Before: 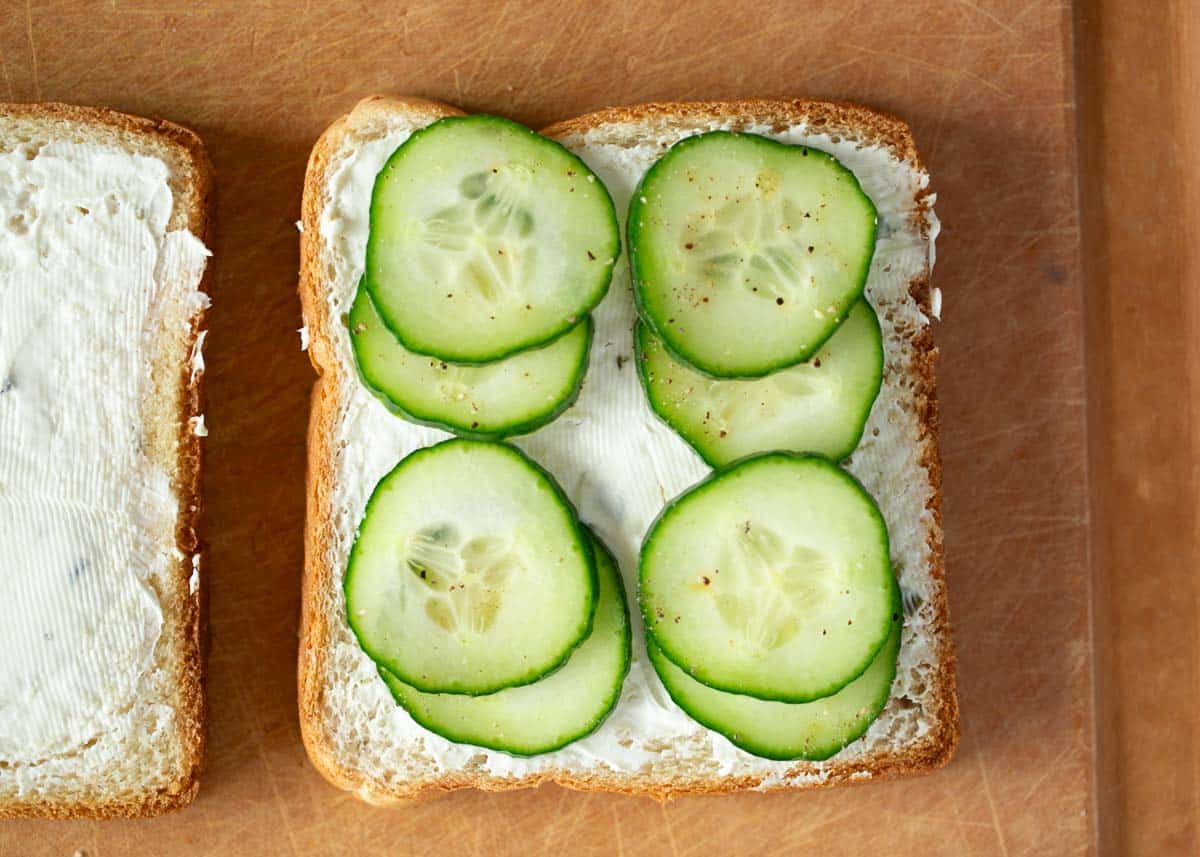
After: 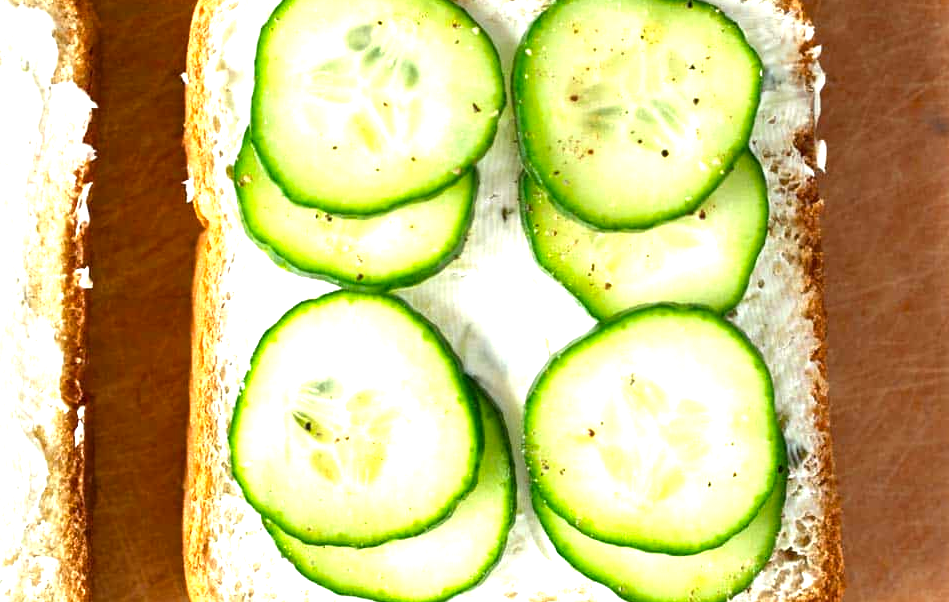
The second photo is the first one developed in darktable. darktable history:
color balance rgb: perceptual saturation grading › global saturation -0.017%, perceptual brilliance grading › global brilliance 30.203%
crop: left 9.603%, top 17.363%, right 11.261%, bottom 12.344%
